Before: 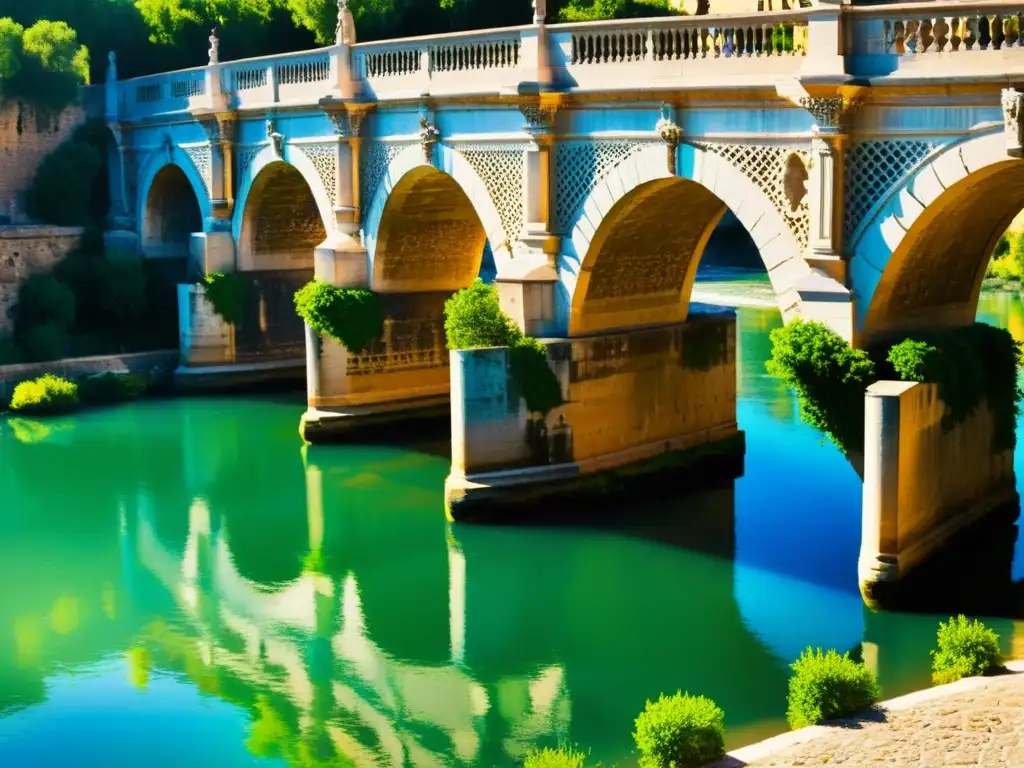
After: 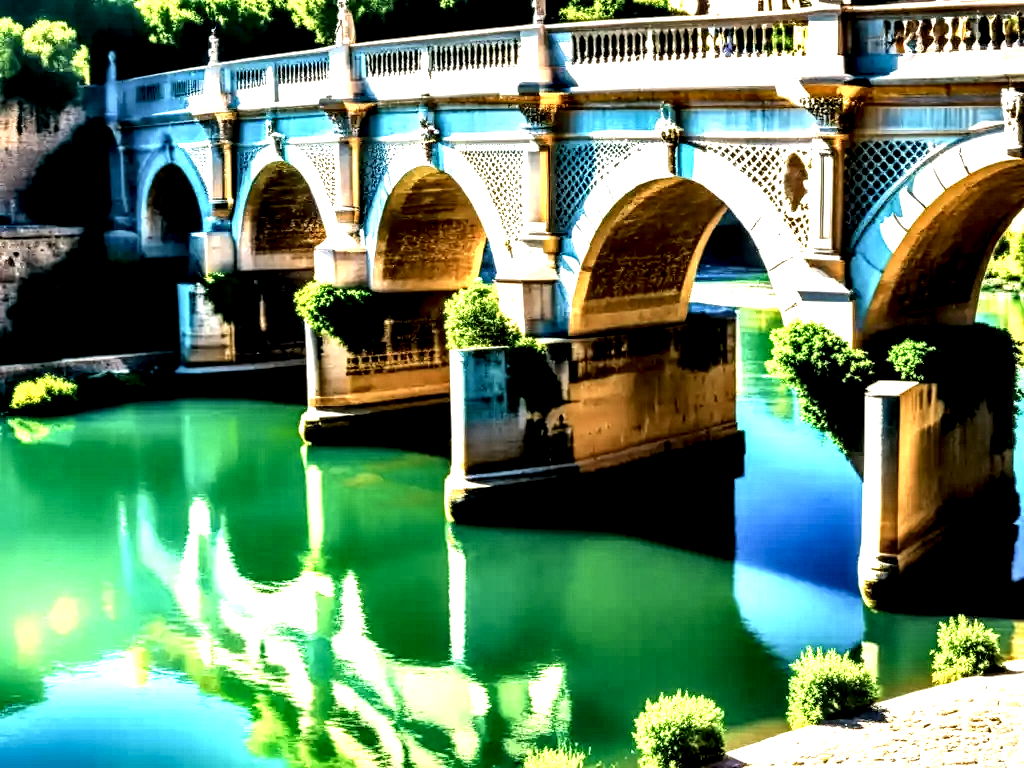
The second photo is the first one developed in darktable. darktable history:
levels: mode automatic, levels [0, 0.478, 1]
tone equalizer: -8 EV -0.386 EV, -7 EV -0.362 EV, -6 EV -0.312 EV, -5 EV -0.207 EV, -3 EV 0.207 EV, -2 EV 0.336 EV, -1 EV 0.413 EV, +0 EV 0.433 EV
local contrast: highlights 113%, shadows 44%, detail 294%
